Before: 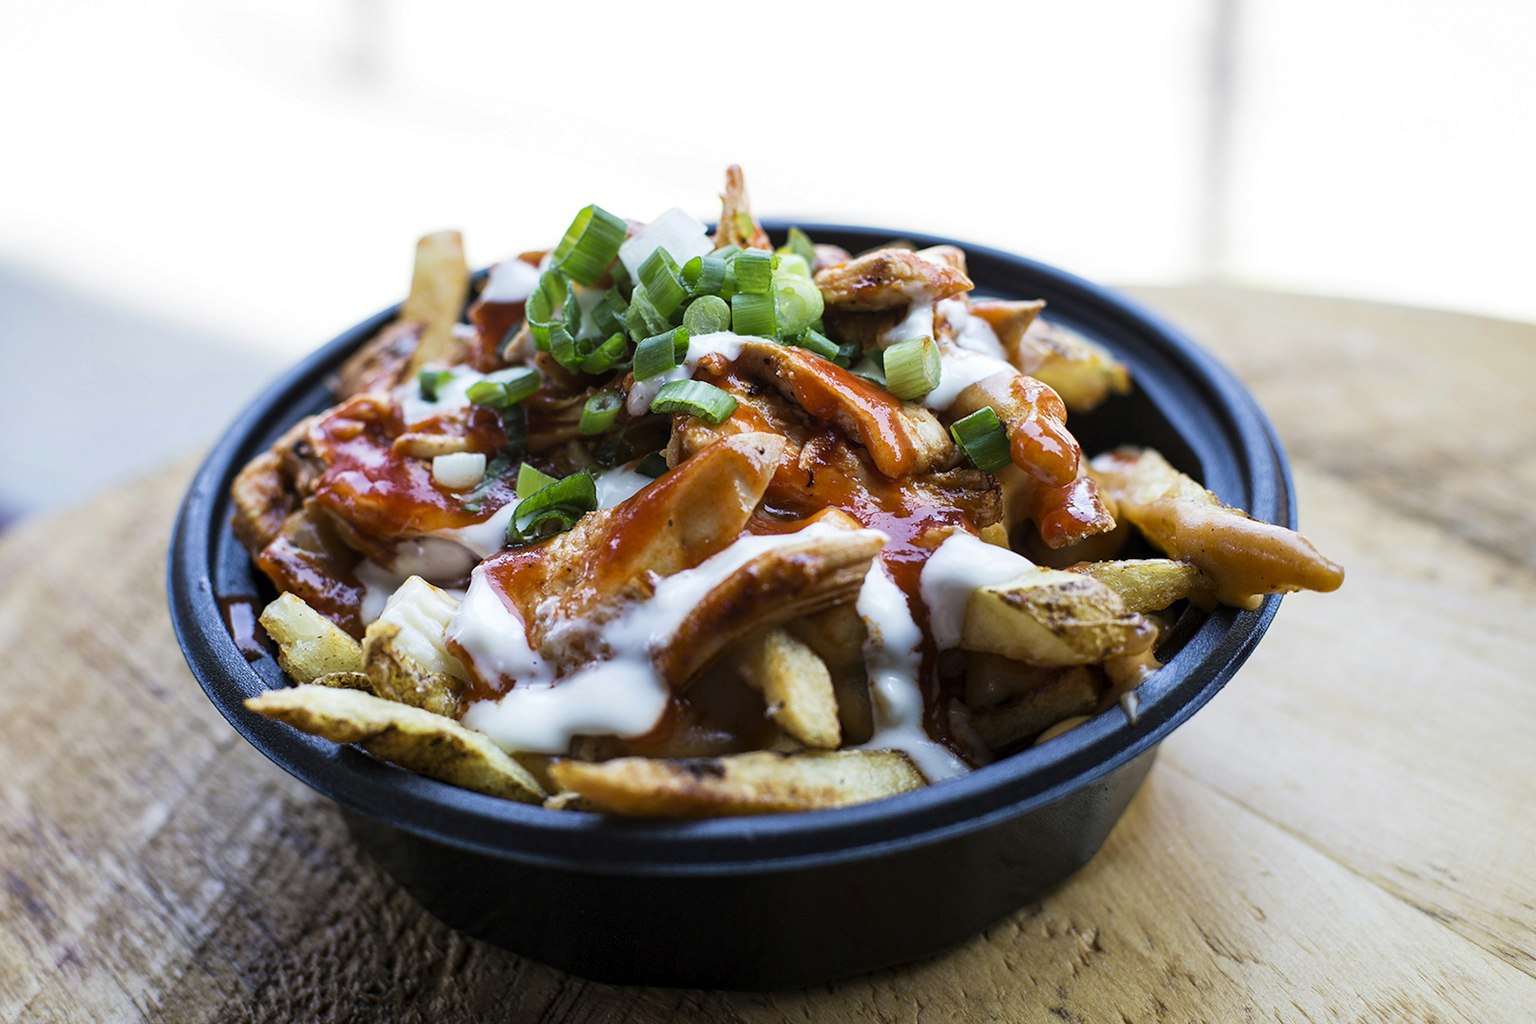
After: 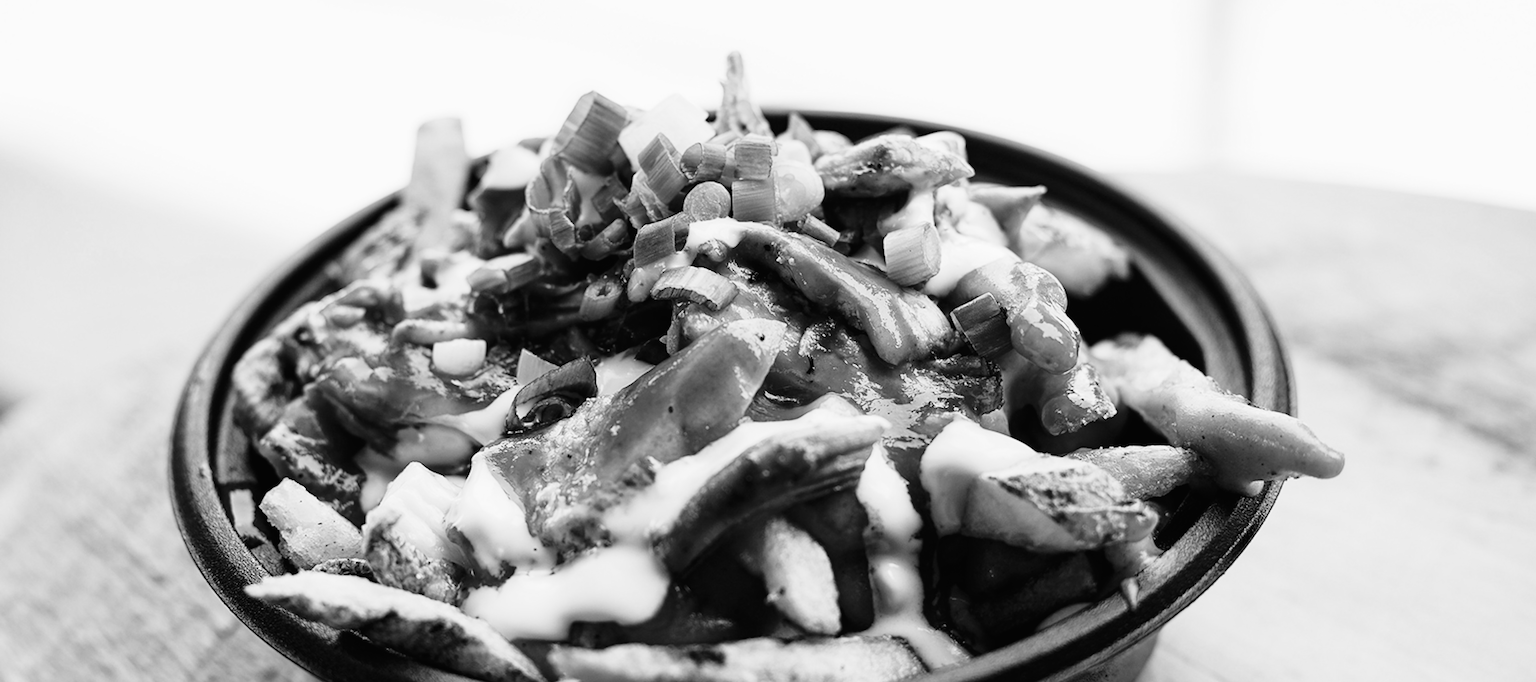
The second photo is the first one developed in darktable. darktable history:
monochrome: on, module defaults
crop: top 11.166%, bottom 22.168%
tone curve: curves: ch0 [(0, 0.011) (0.053, 0.026) (0.174, 0.115) (0.398, 0.444) (0.673, 0.775) (0.829, 0.906) (0.991, 0.981)]; ch1 [(0, 0) (0.276, 0.206) (0.409, 0.383) (0.473, 0.458) (0.492, 0.499) (0.521, 0.502) (0.546, 0.543) (0.585, 0.617) (0.659, 0.686) (0.78, 0.8) (1, 1)]; ch2 [(0, 0) (0.438, 0.449) (0.473, 0.469) (0.503, 0.5) (0.523, 0.538) (0.562, 0.598) (0.612, 0.635) (0.695, 0.713) (1, 1)], color space Lab, independent channels, preserve colors none
